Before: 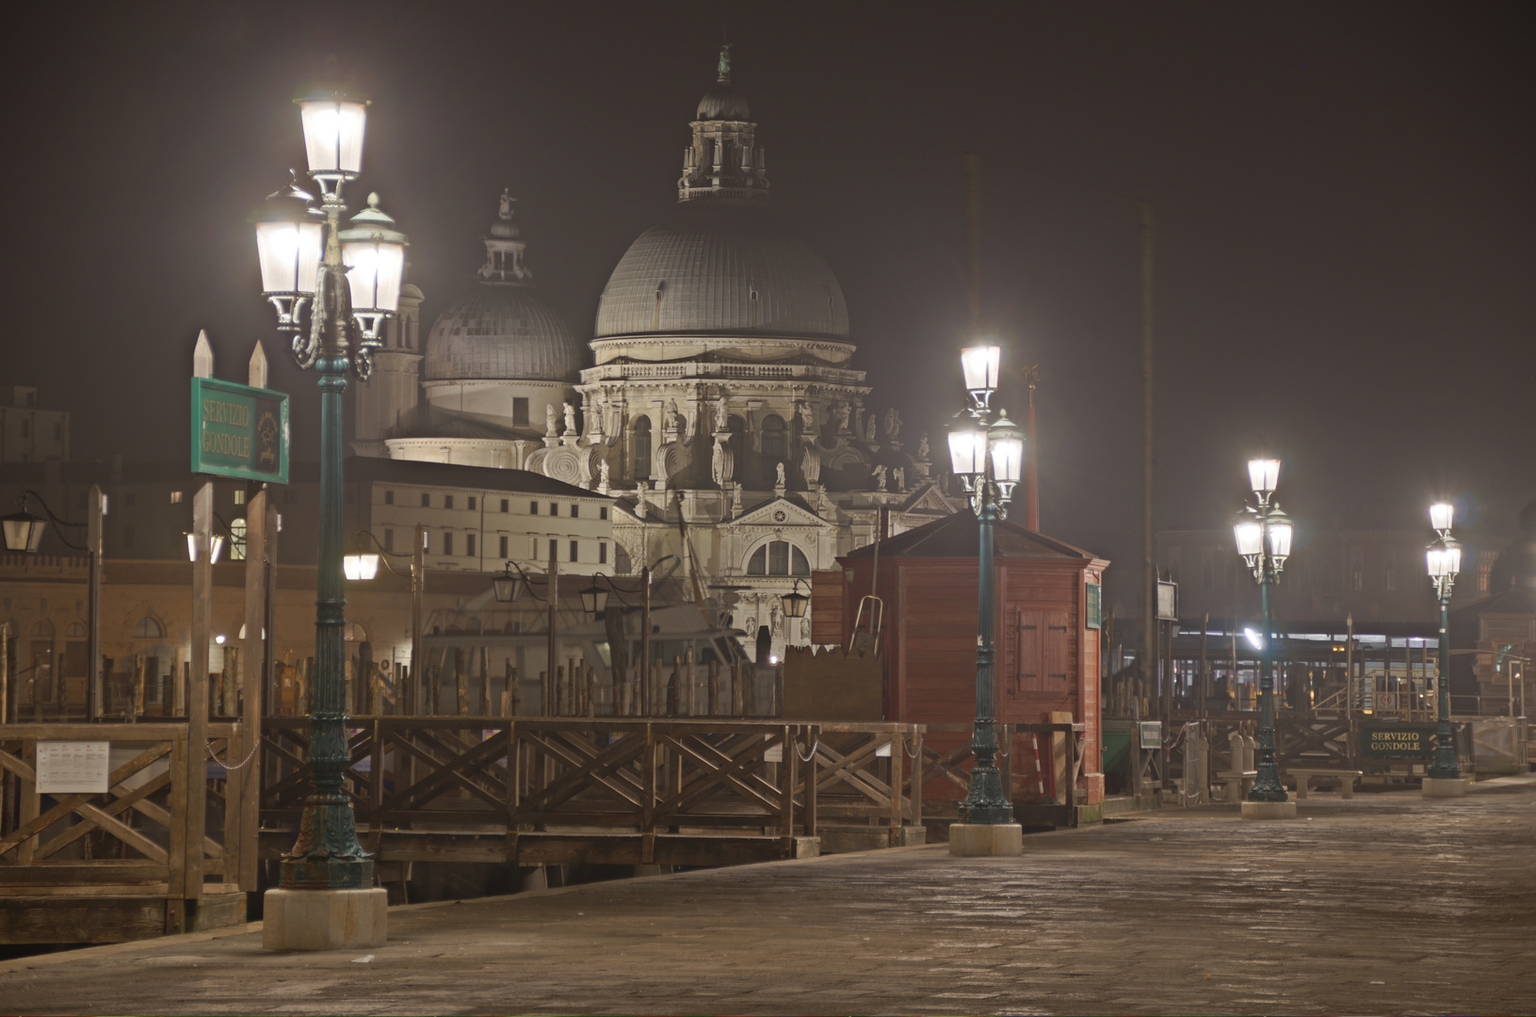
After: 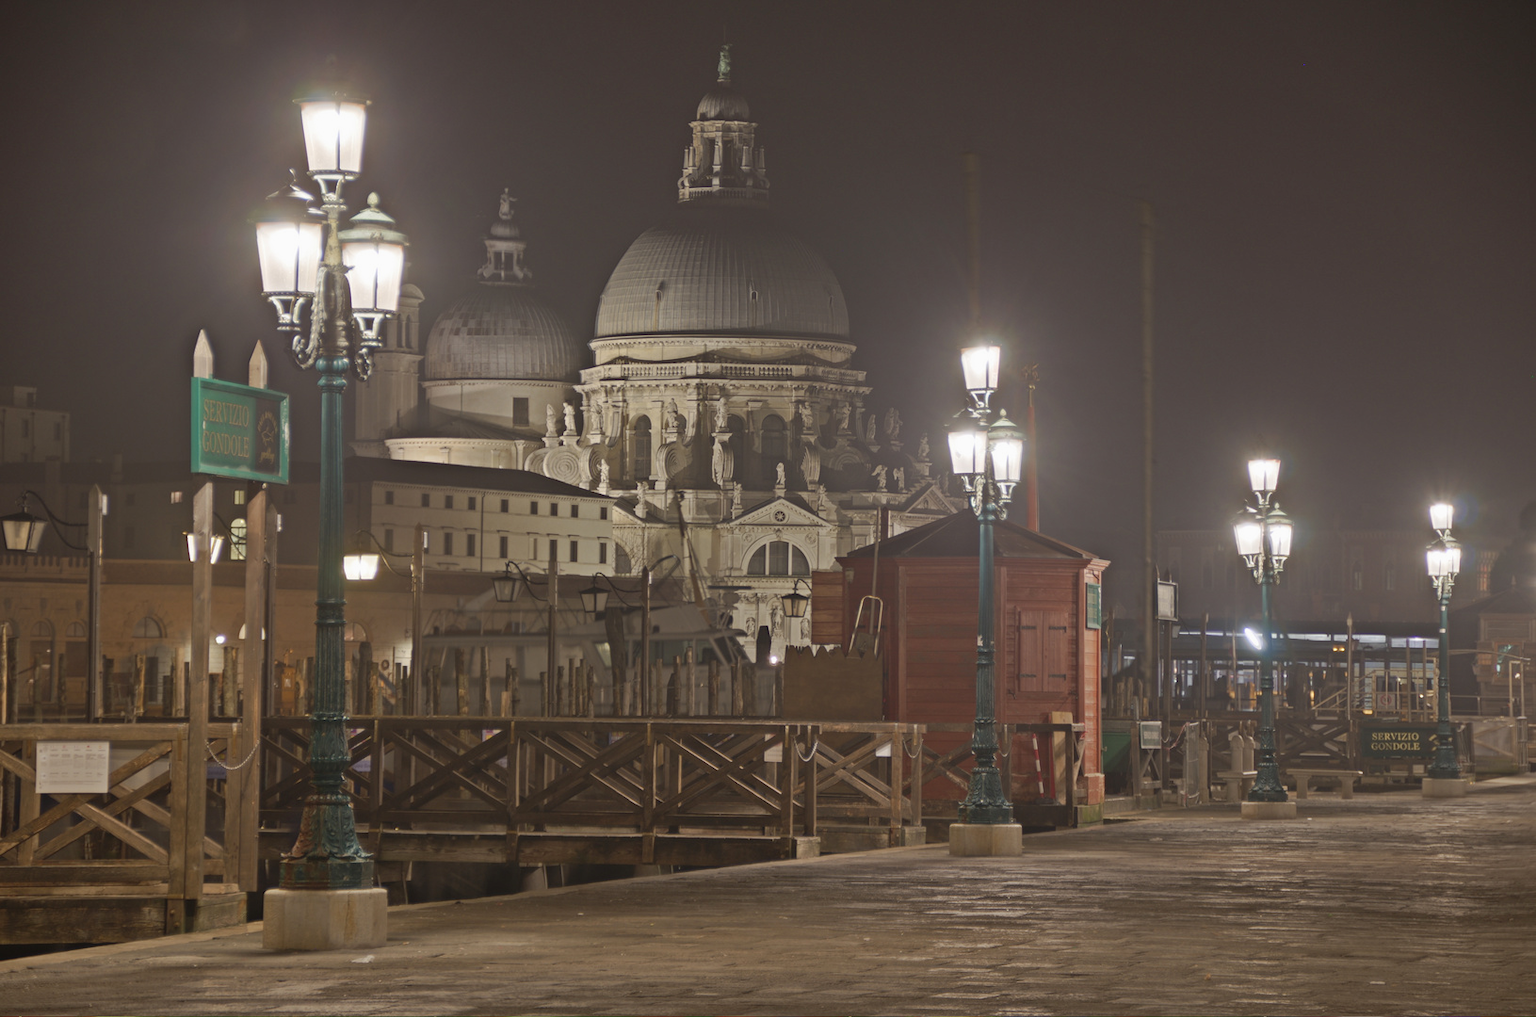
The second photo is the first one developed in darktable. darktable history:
shadows and highlights: shadows 43.5, white point adjustment -1.39, soften with gaussian
